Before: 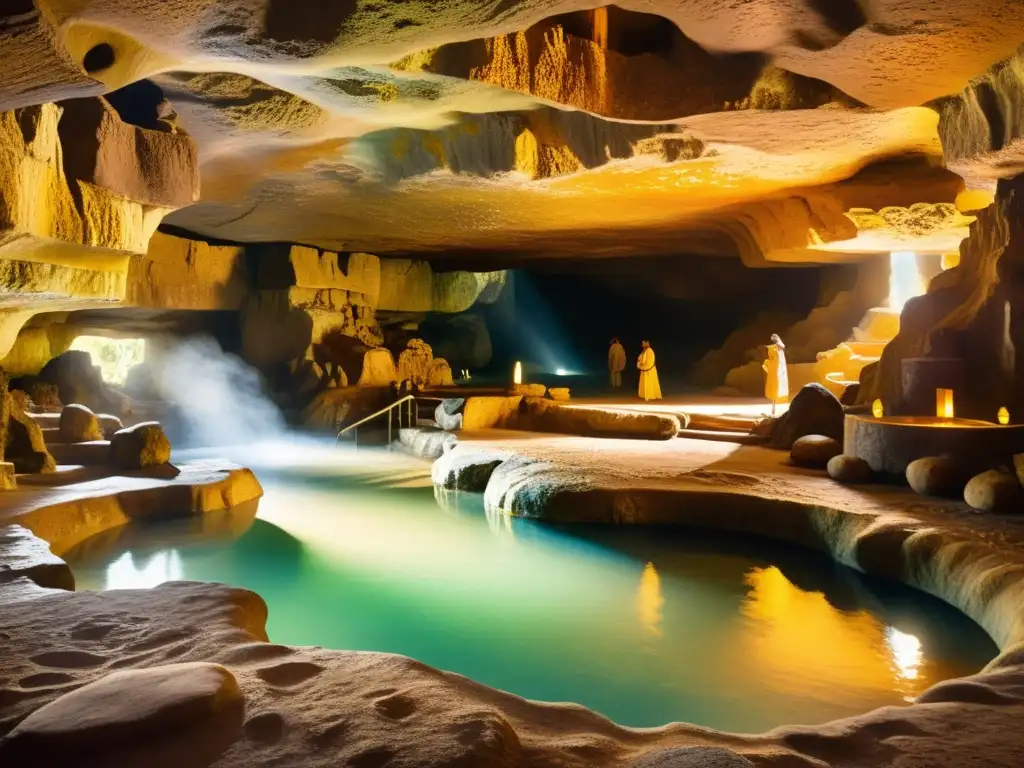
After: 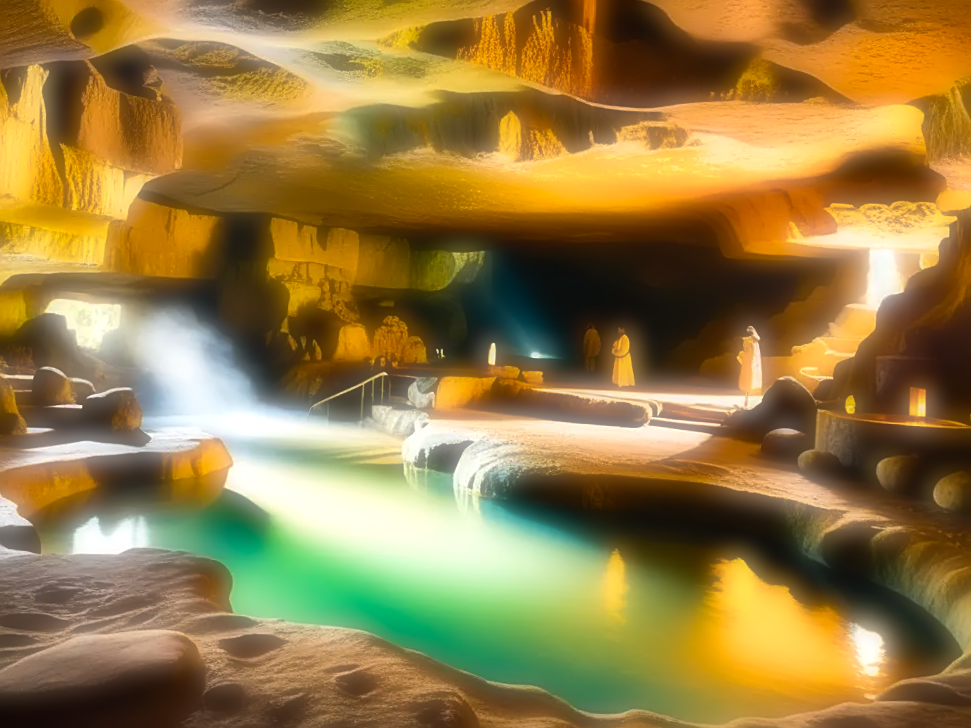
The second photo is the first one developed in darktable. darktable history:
tone equalizer: -8 EV -0.417 EV, -7 EV -0.389 EV, -6 EV -0.333 EV, -5 EV -0.222 EV, -3 EV 0.222 EV, -2 EV 0.333 EV, -1 EV 0.389 EV, +0 EV 0.417 EV, edges refinement/feathering 500, mask exposure compensation -1.57 EV, preserve details no
color balance rgb: global vibrance 42.74%
crop and rotate: angle -2.38°
soften: on, module defaults
sharpen: on, module defaults
contrast equalizer: octaves 7, y [[0.6 ×6], [0.55 ×6], [0 ×6], [0 ×6], [0 ×6]], mix -0.3
